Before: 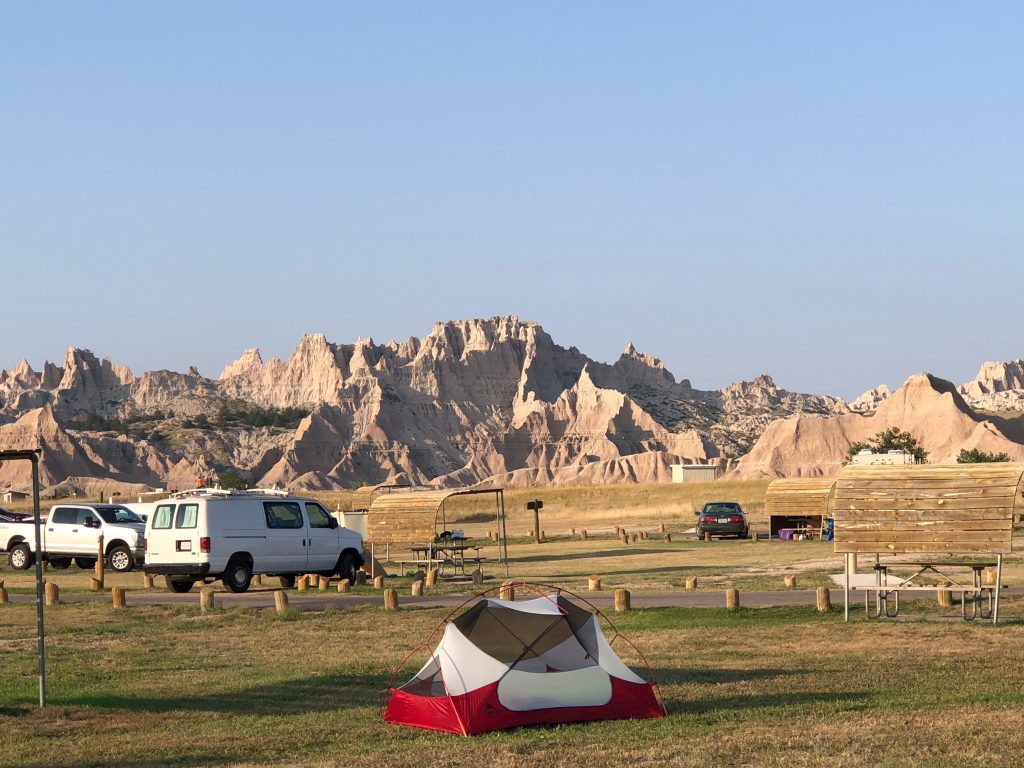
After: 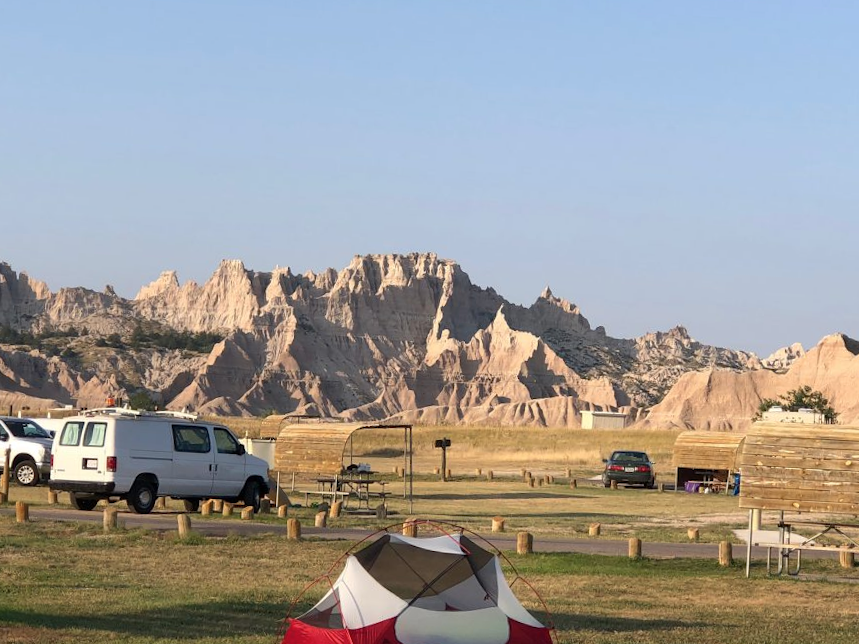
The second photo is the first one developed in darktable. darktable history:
crop and rotate: angle -3.27°, left 5.211%, top 5.211%, right 4.607%, bottom 4.607%
color balance rgb: linear chroma grading › global chroma 1.5%, linear chroma grading › mid-tones -1%, perceptual saturation grading › global saturation -3%, perceptual saturation grading › shadows -2%
